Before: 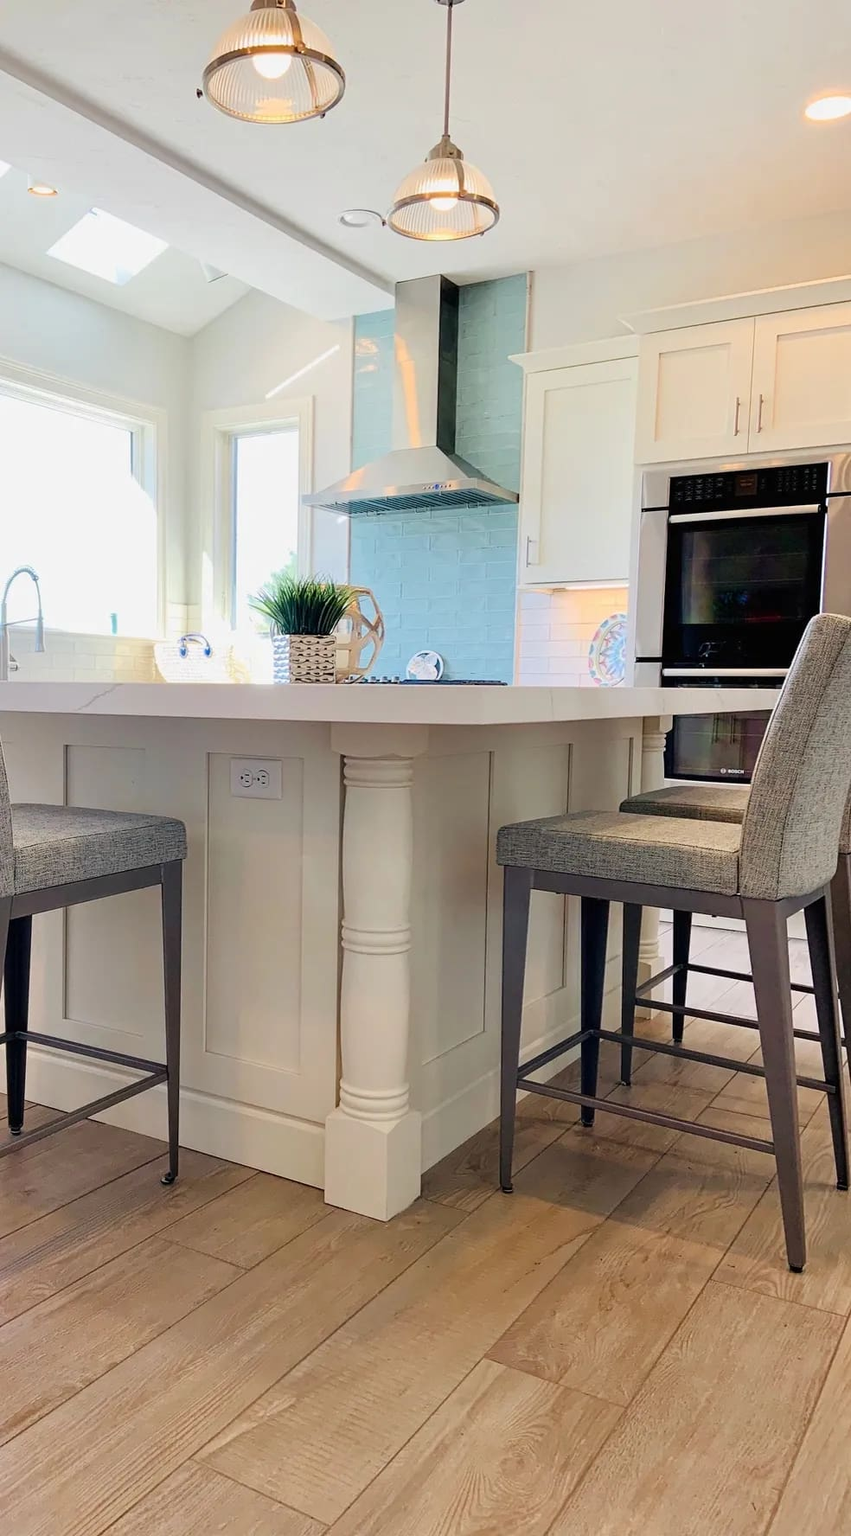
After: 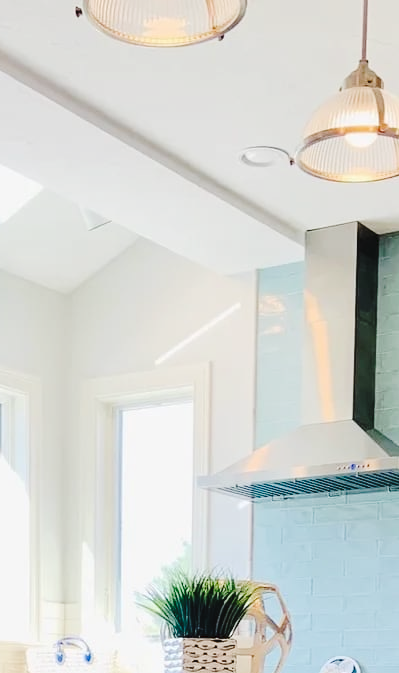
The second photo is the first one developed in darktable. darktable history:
tone curve: curves: ch0 [(0, 0) (0.003, 0.039) (0.011, 0.042) (0.025, 0.048) (0.044, 0.058) (0.069, 0.071) (0.1, 0.089) (0.136, 0.114) (0.177, 0.146) (0.224, 0.199) (0.277, 0.27) (0.335, 0.364) (0.399, 0.47) (0.468, 0.566) (0.543, 0.643) (0.623, 0.73) (0.709, 0.8) (0.801, 0.863) (0.898, 0.925) (1, 1)], preserve colors none
crop: left 15.452%, top 5.459%, right 43.956%, bottom 56.62%
exposure: exposure -0.01 EV, compensate highlight preservation false
